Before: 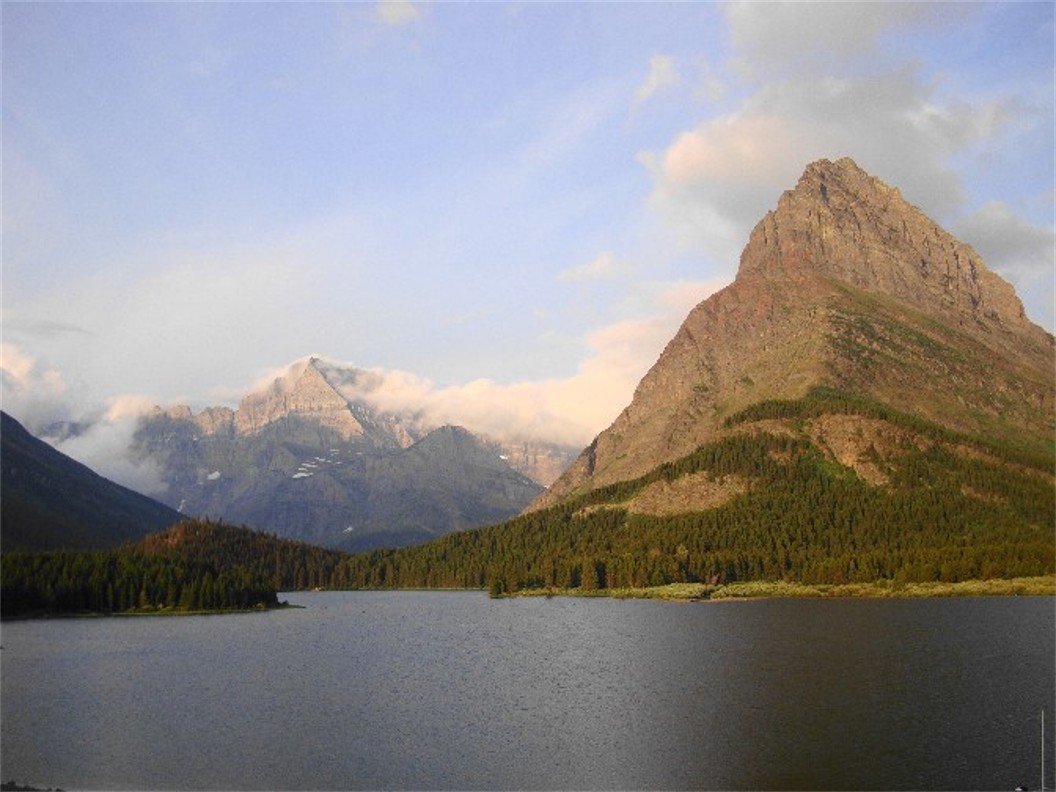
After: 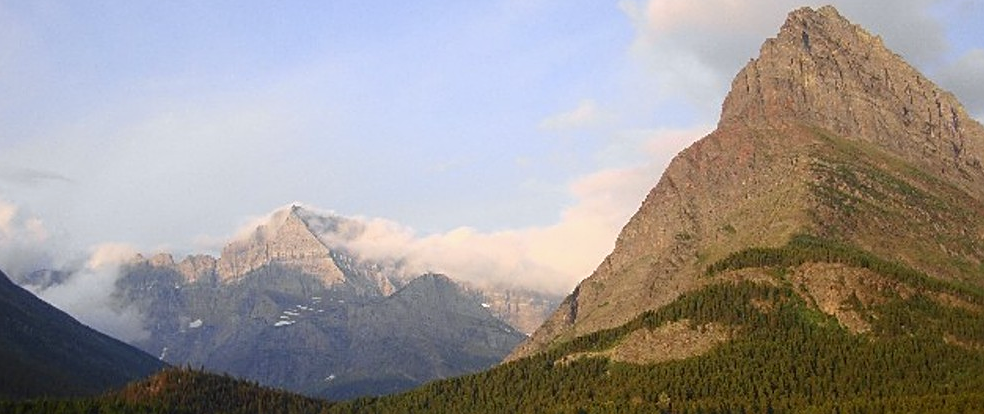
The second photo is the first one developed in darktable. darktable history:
sharpen: on, module defaults
white balance: red 0.983, blue 1.036
crop: left 1.744%, top 19.225%, right 5.069%, bottom 28.357%
